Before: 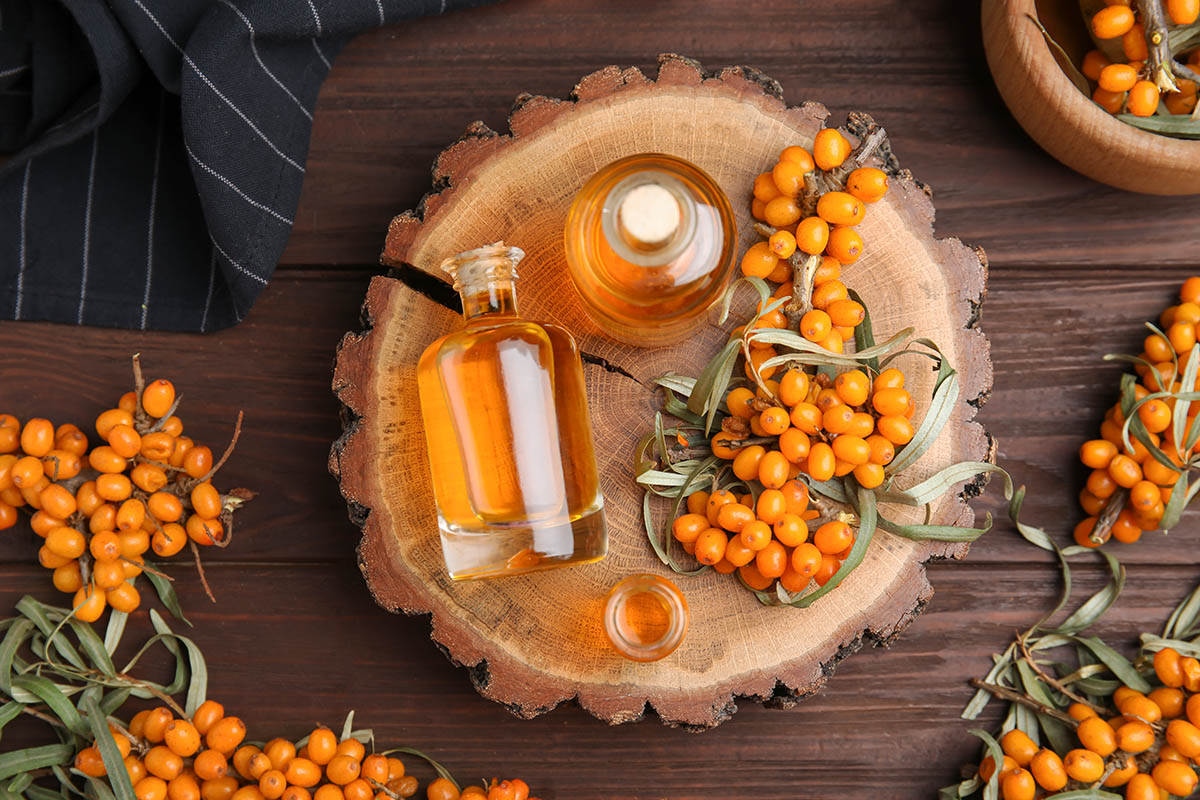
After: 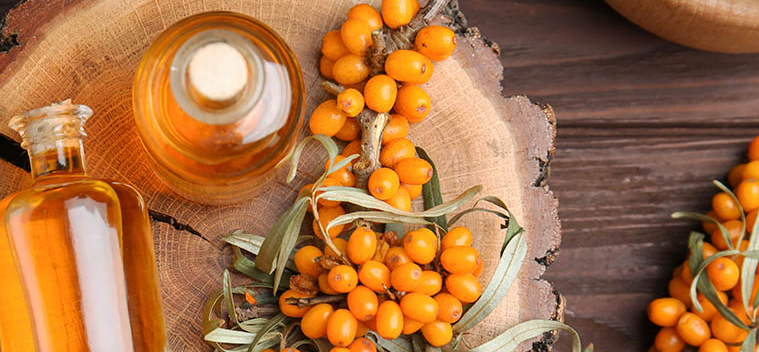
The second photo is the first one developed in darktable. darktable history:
crop: left 36.065%, top 17.869%, right 0.657%, bottom 38.085%
